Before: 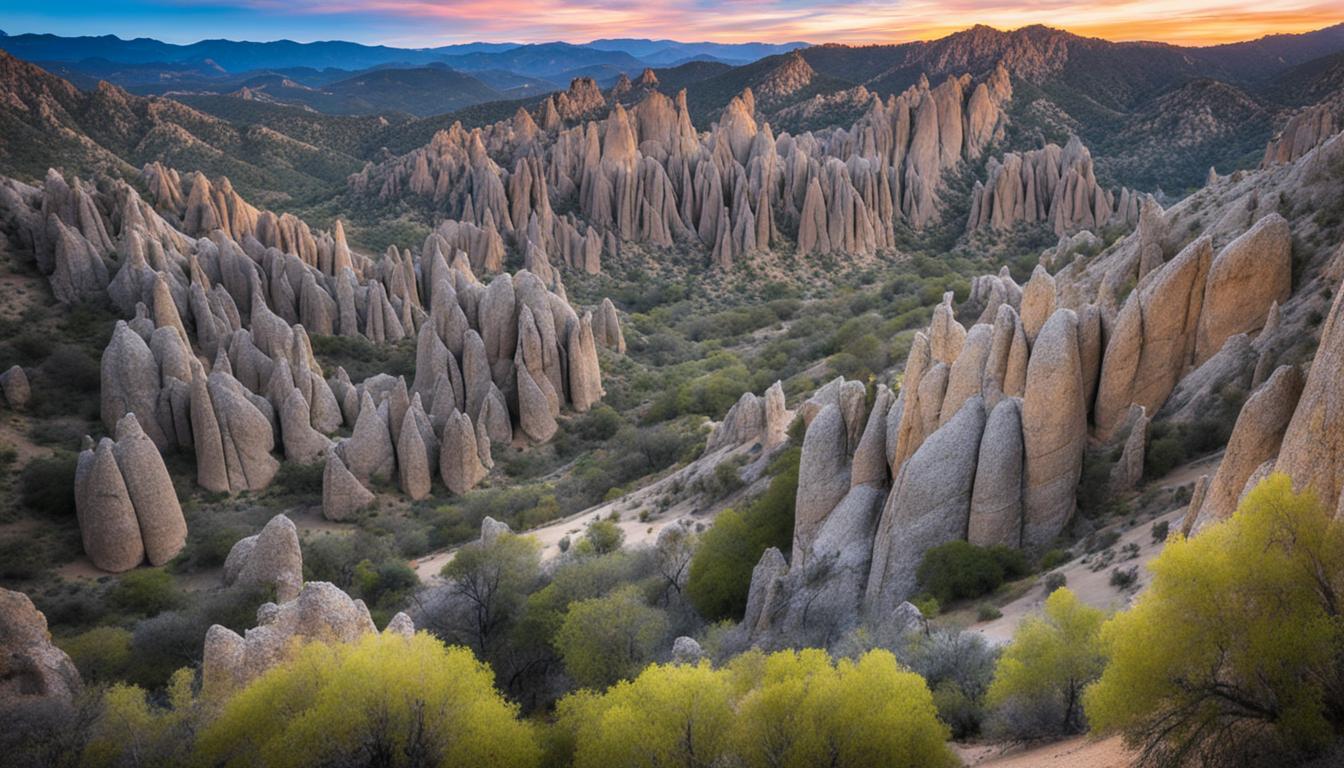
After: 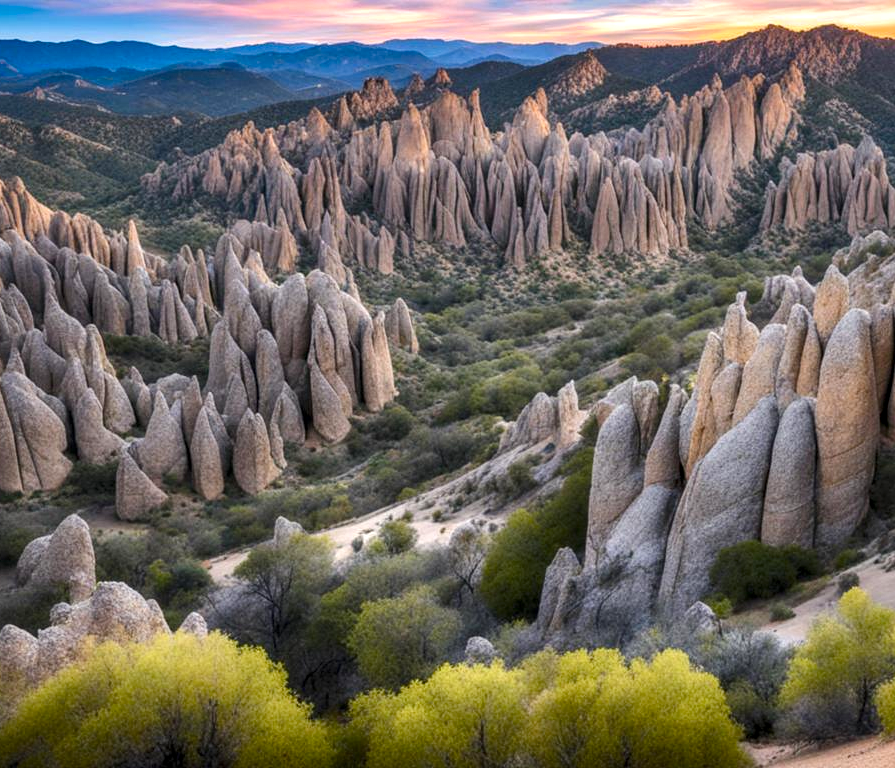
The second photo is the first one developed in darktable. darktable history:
color balance rgb: perceptual saturation grading › global saturation 20%, perceptual saturation grading › highlights -25%, perceptual saturation grading › shadows 25%
crop: left 15.419%, right 17.914%
local contrast: on, module defaults
tone equalizer: -8 EV -0.417 EV, -7 EV -0.389 EV, -6 EV -0.333 EV, -5 EV -0.222 EV, -3 EV 0.222 EV, -2 EV 0.333 EV, -1 EV 0.389 EV, +0 EV 0.417 EV, edges refinement/feathering 500, mask exposure compensation -1.57 EV, preserve details no
